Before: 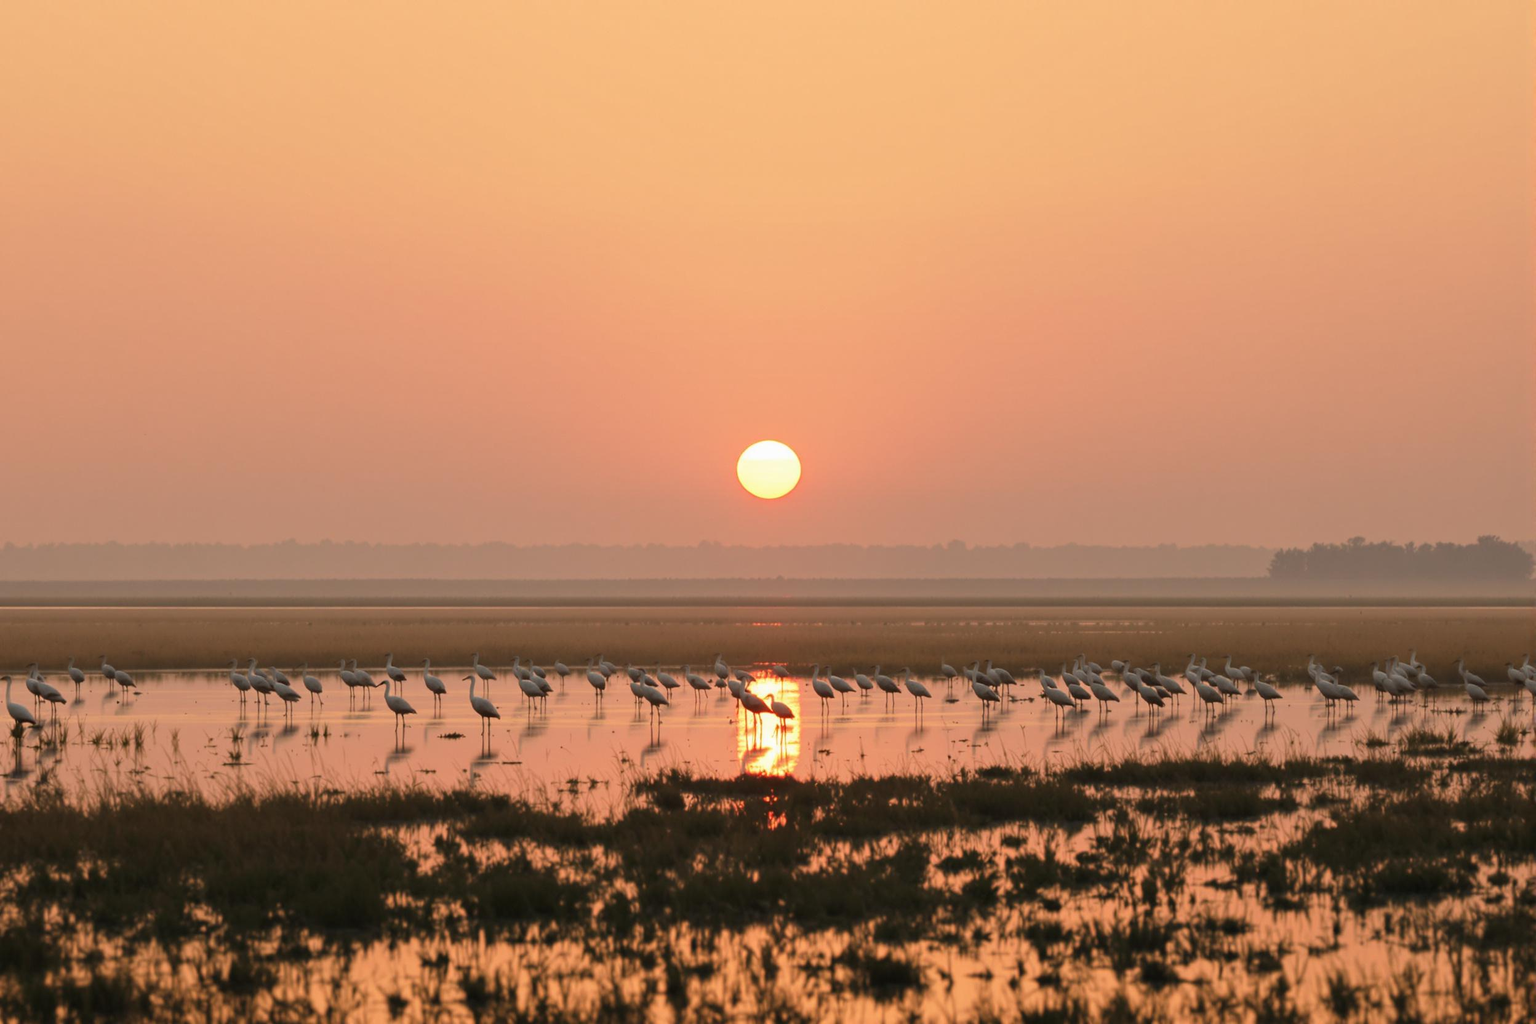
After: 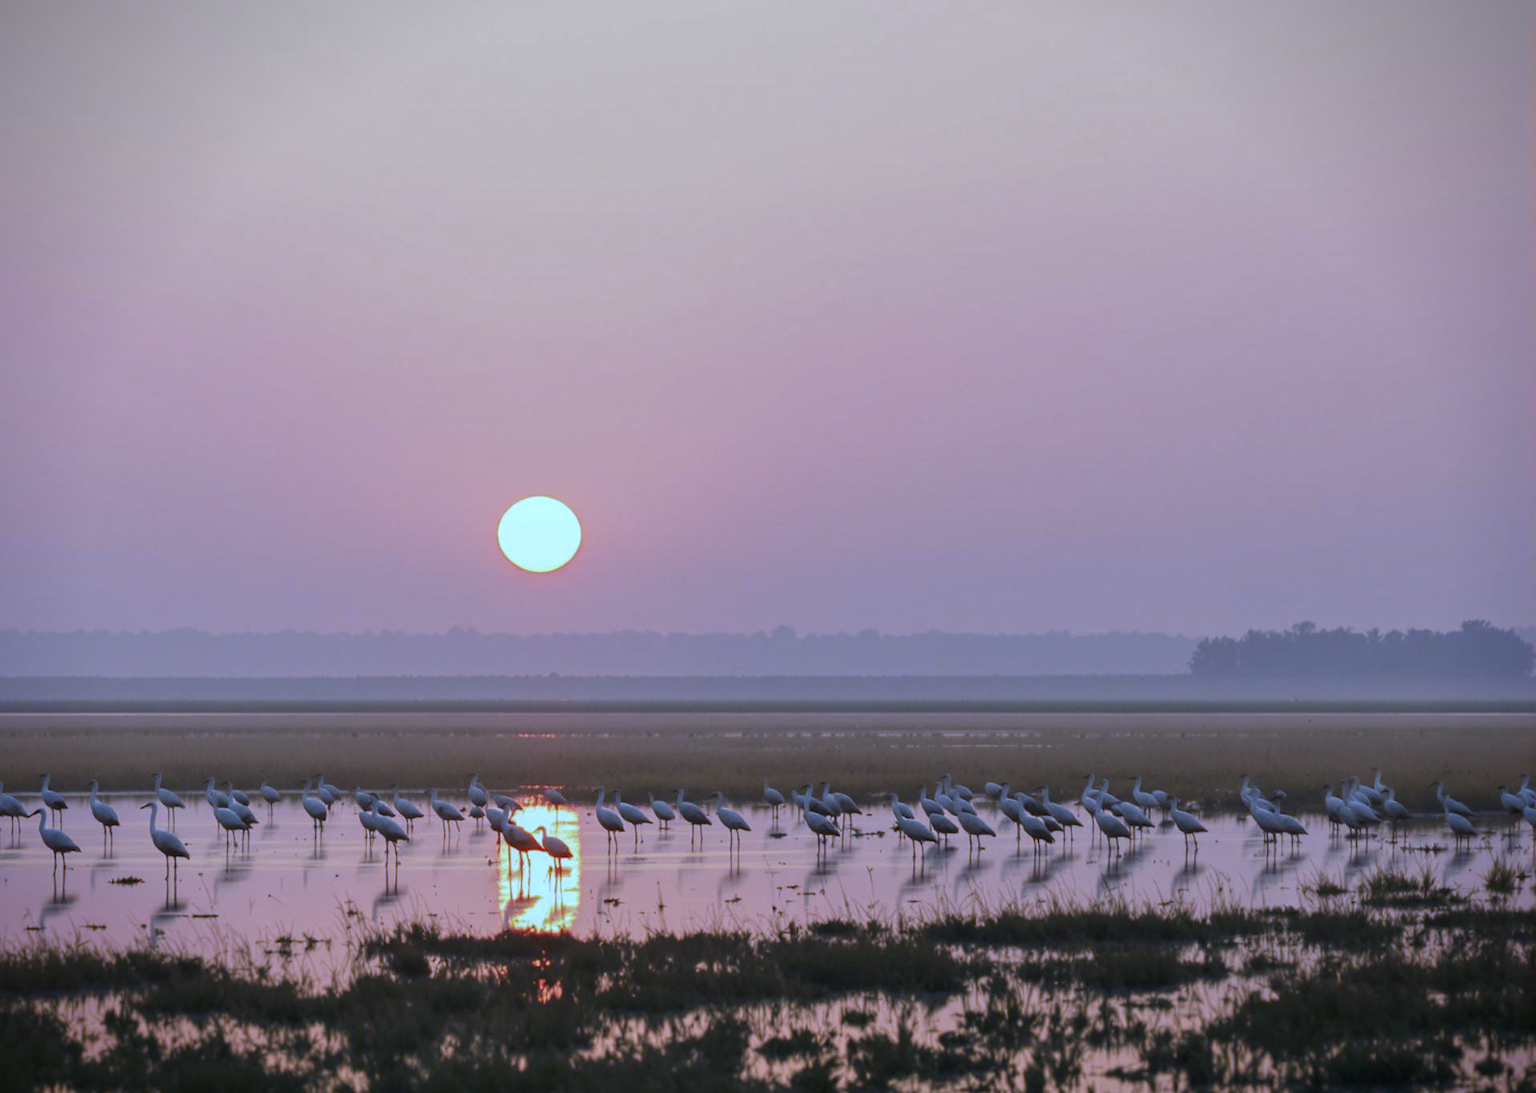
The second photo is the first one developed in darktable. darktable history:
vignetting: fall-off start 88.53%, fall-off radius 44.2%, saturation 0.376, width/height ratio 1.161
crop: left 23.095%, top 5.827%, bottom 11.854%
local contrast: detail 110%
white balance: red 0.766, blue 1.537
